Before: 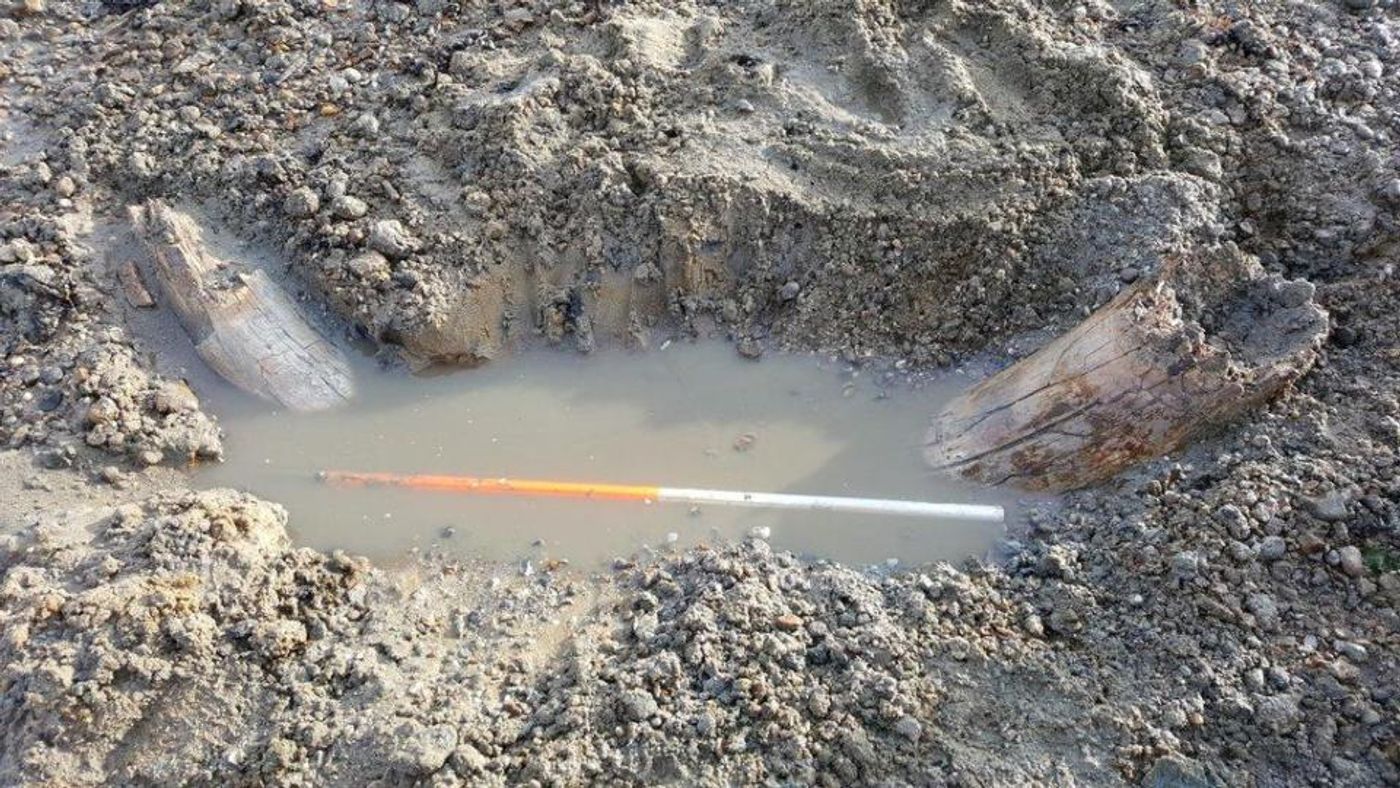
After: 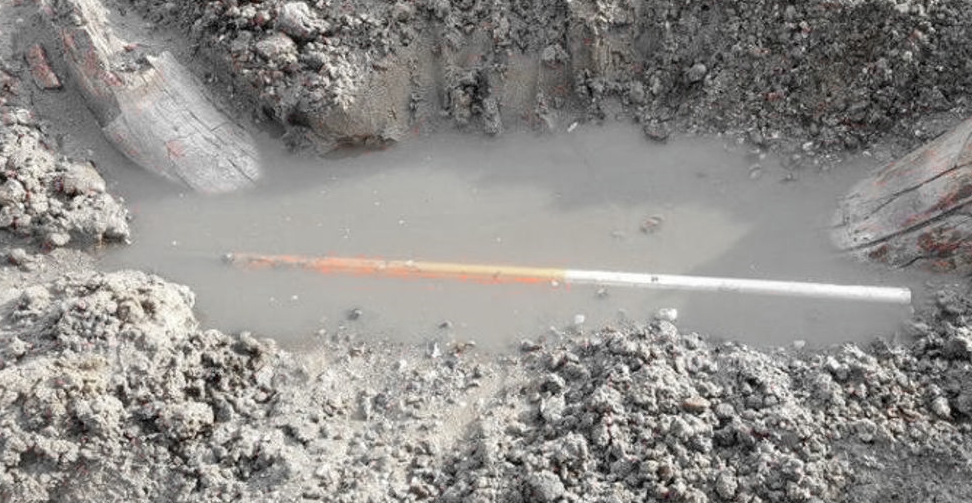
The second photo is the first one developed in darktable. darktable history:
color zones: curves: ch1 [(0, 0.831) (0.08, 0.771) (0.157, 0.268) (0.241, 0.207) (0.562, -0.005) (0.714, -0.013) (0.876, 0.01) (1, 0.831)]
crop: left 6.669%, top 27.692%, right 23.892%, bottom 8.417%
